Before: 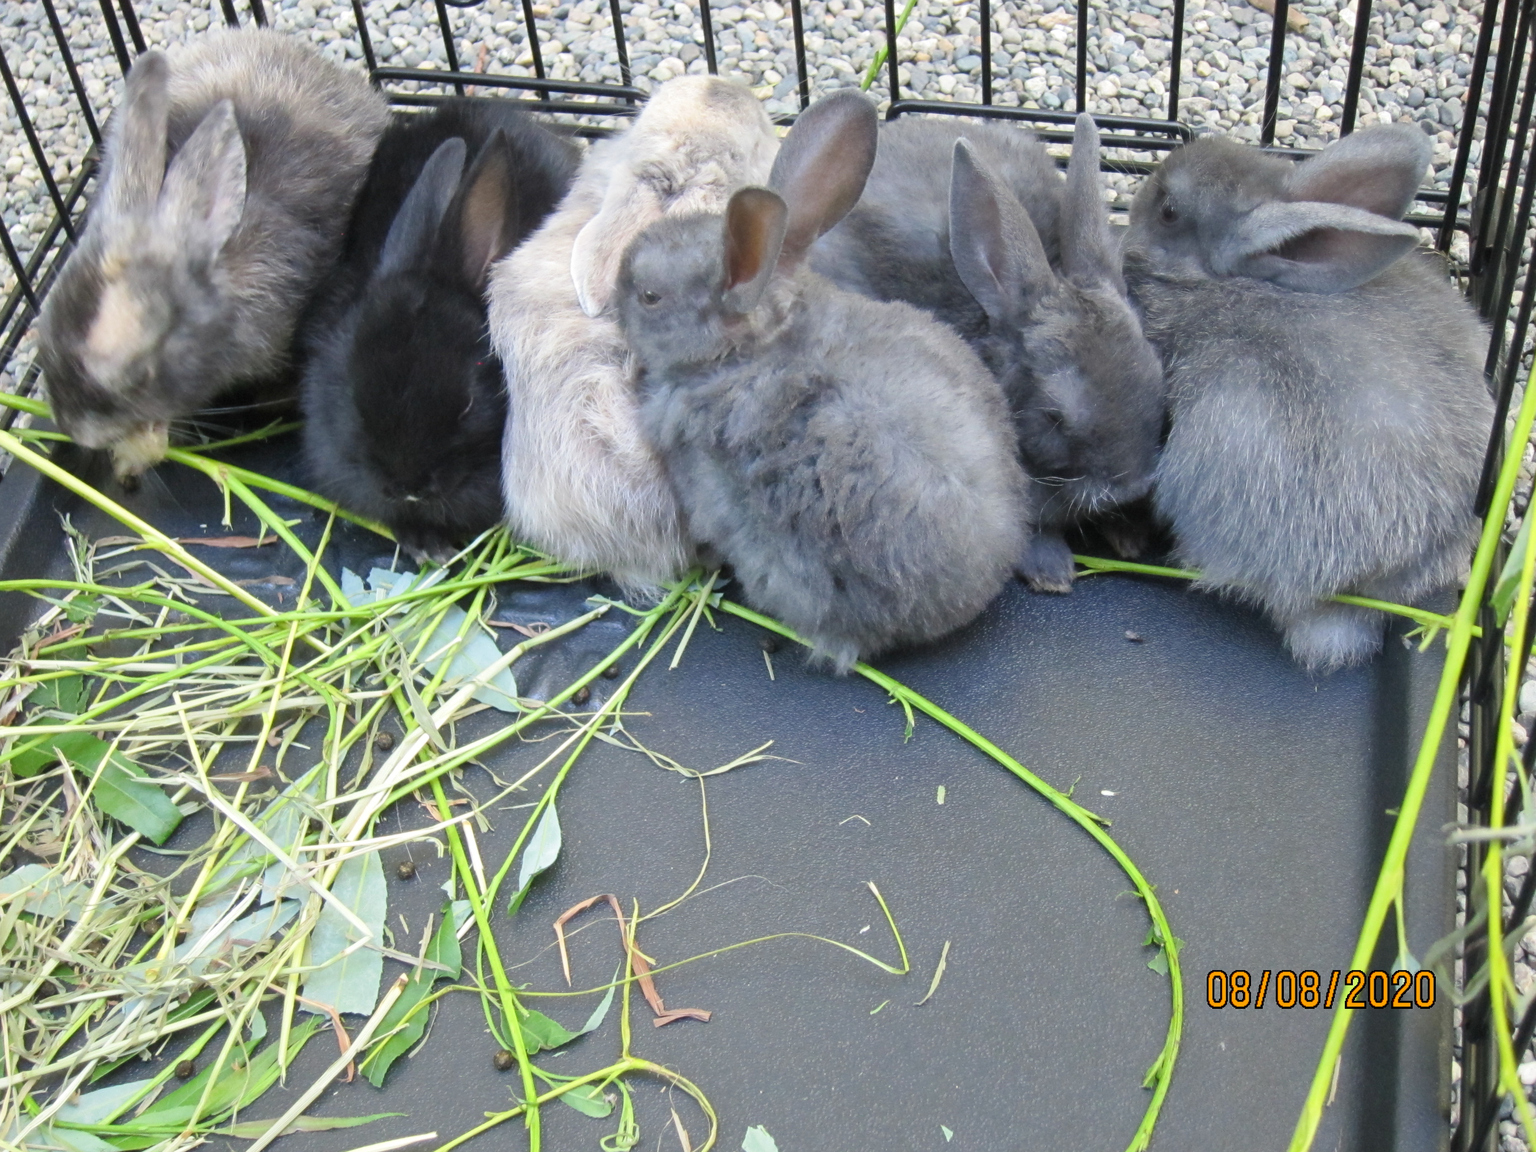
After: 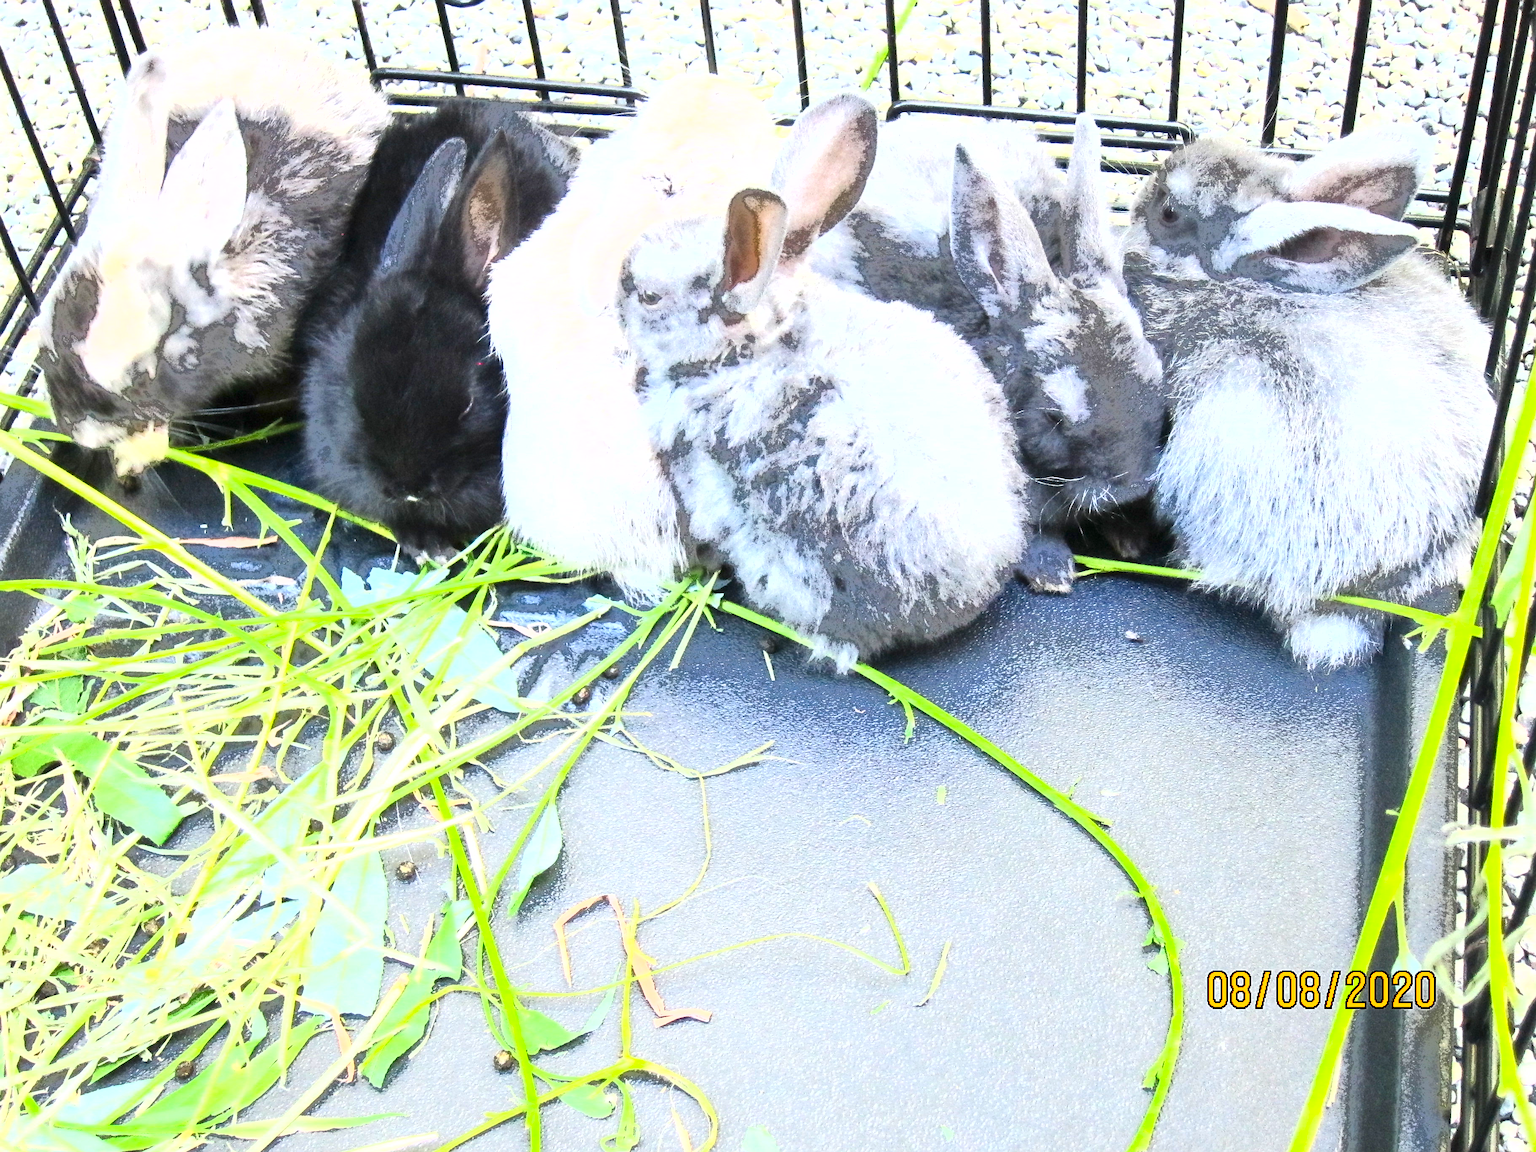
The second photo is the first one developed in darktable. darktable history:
exposure: black level correction 0.001, exposure 1.719 EV, compensate exposure bias true, compensate highlight preservation false
contrast brightness saturation: contrast 0.2, brightness -0.11, saturation 0.1
fill light: exposure -0.73 EV, center 0.69, width 2.2
sharpen: on, module defaults
